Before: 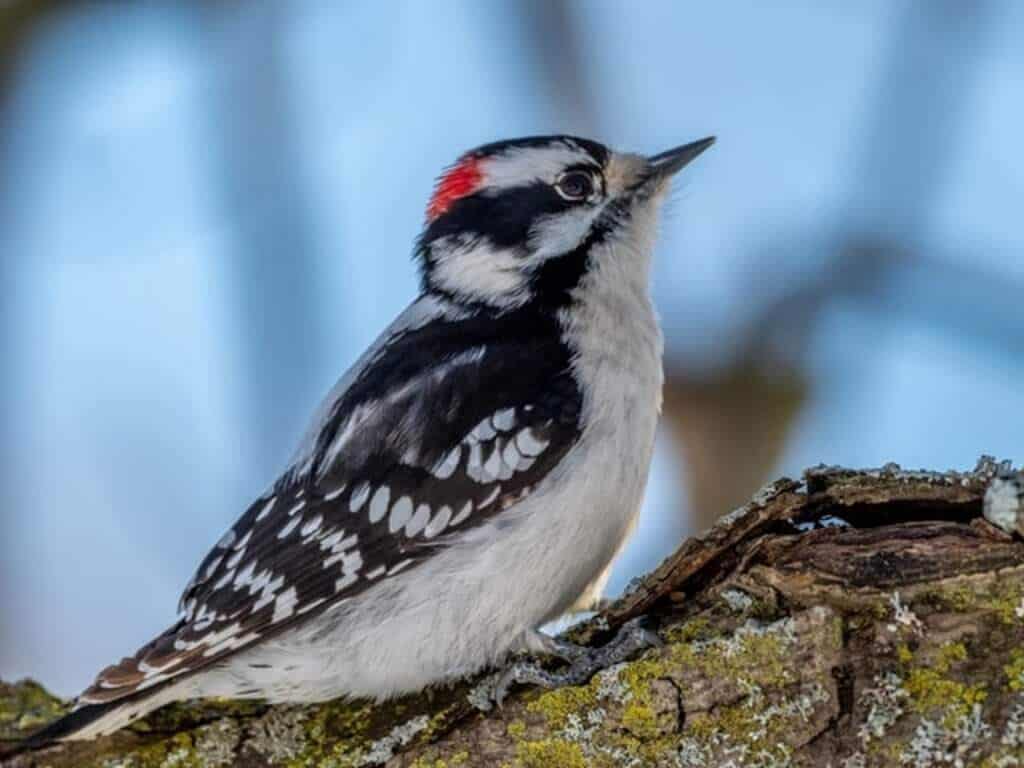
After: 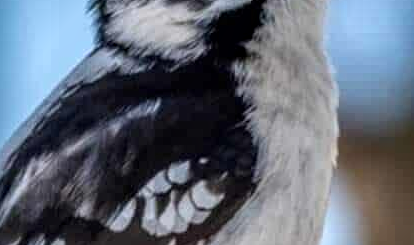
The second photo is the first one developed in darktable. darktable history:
crop: left 31.751%, top 32.172%, right 27.8%, bottom 35.83%
vignetting: fall-off start 88.53%, fall-off radius 44.2%, saturation 0.376, width/height ratio 1.161
exposure: exposure 0.191 EV, compensate highlight preservation false
local contrast: on, module defaults
